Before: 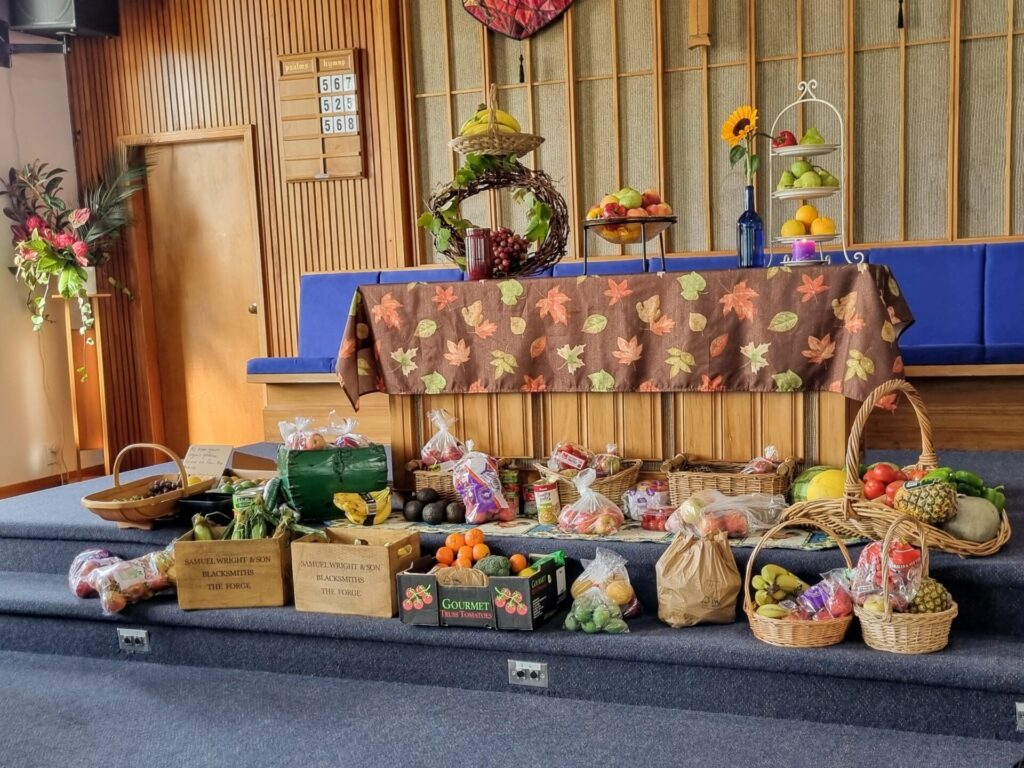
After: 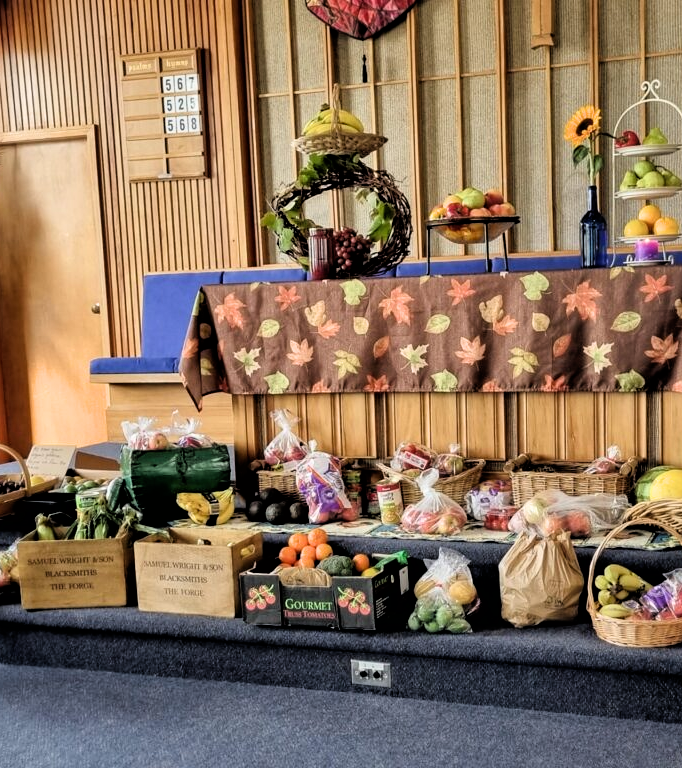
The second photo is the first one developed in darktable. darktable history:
crop: left 15.419%, right 17.914%
filmic rgb: black relative exposure -3.64 EV, white relative exposure 2.44 EV, hardness 3.29
